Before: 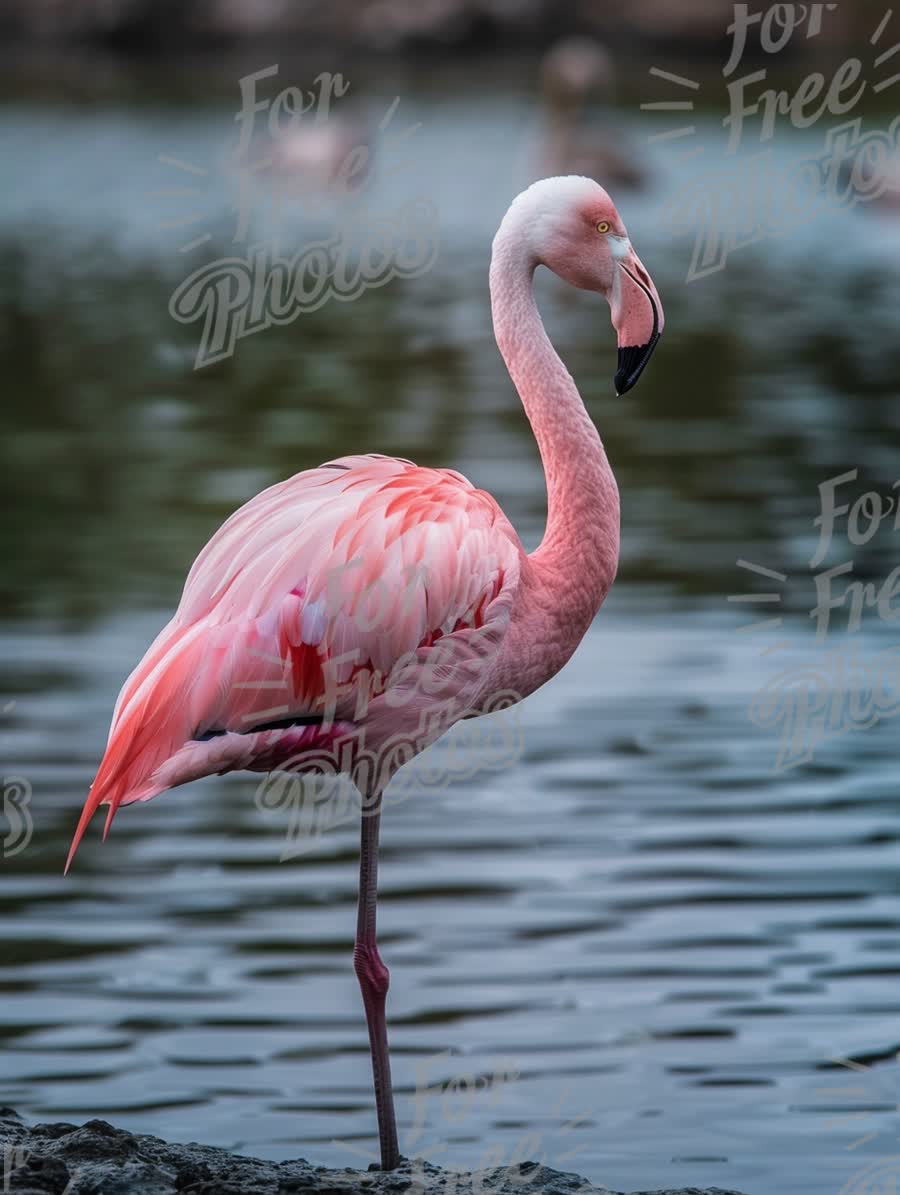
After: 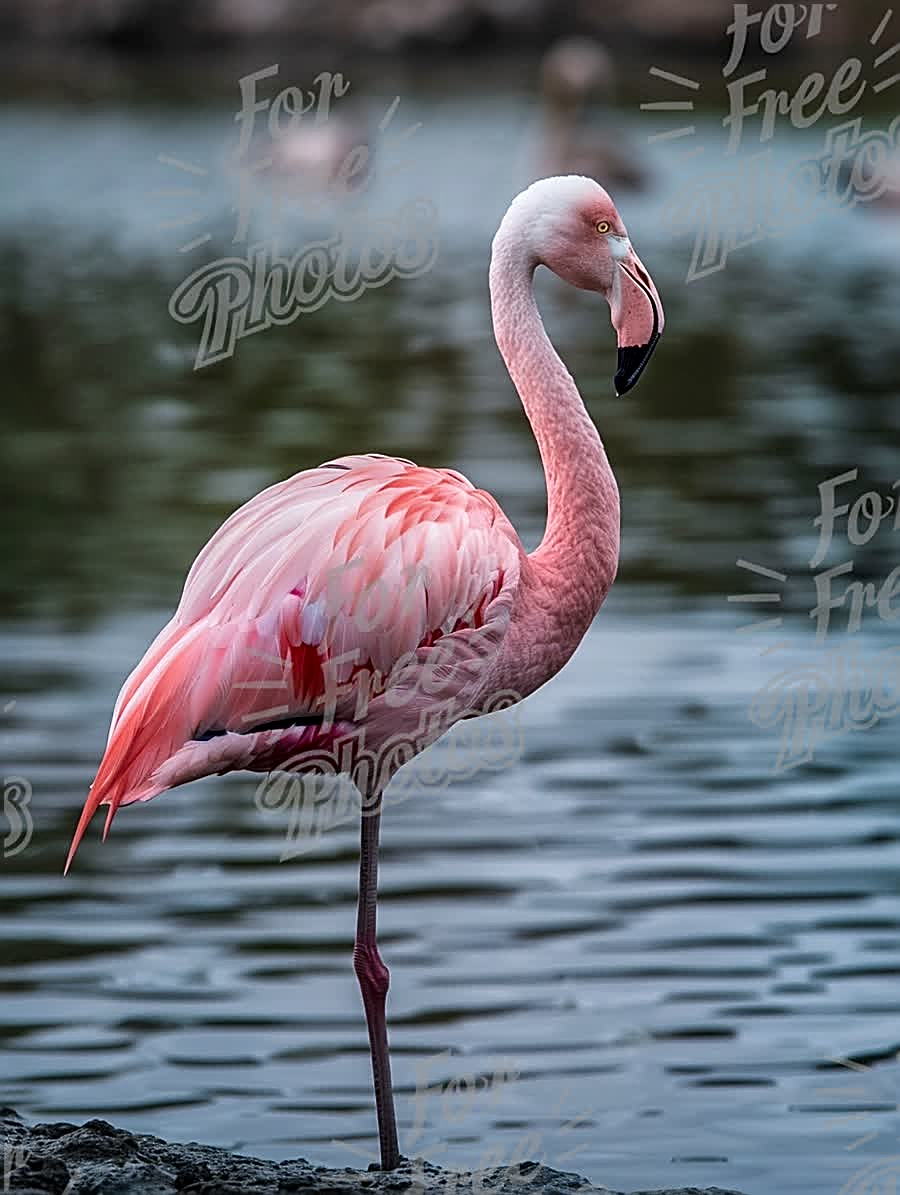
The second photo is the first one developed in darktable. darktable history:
sharpen: amount 0.91
local contrast: mode bilateral grid, contrast 19, coarseness 49, detail 132%, midtone range 0.2
